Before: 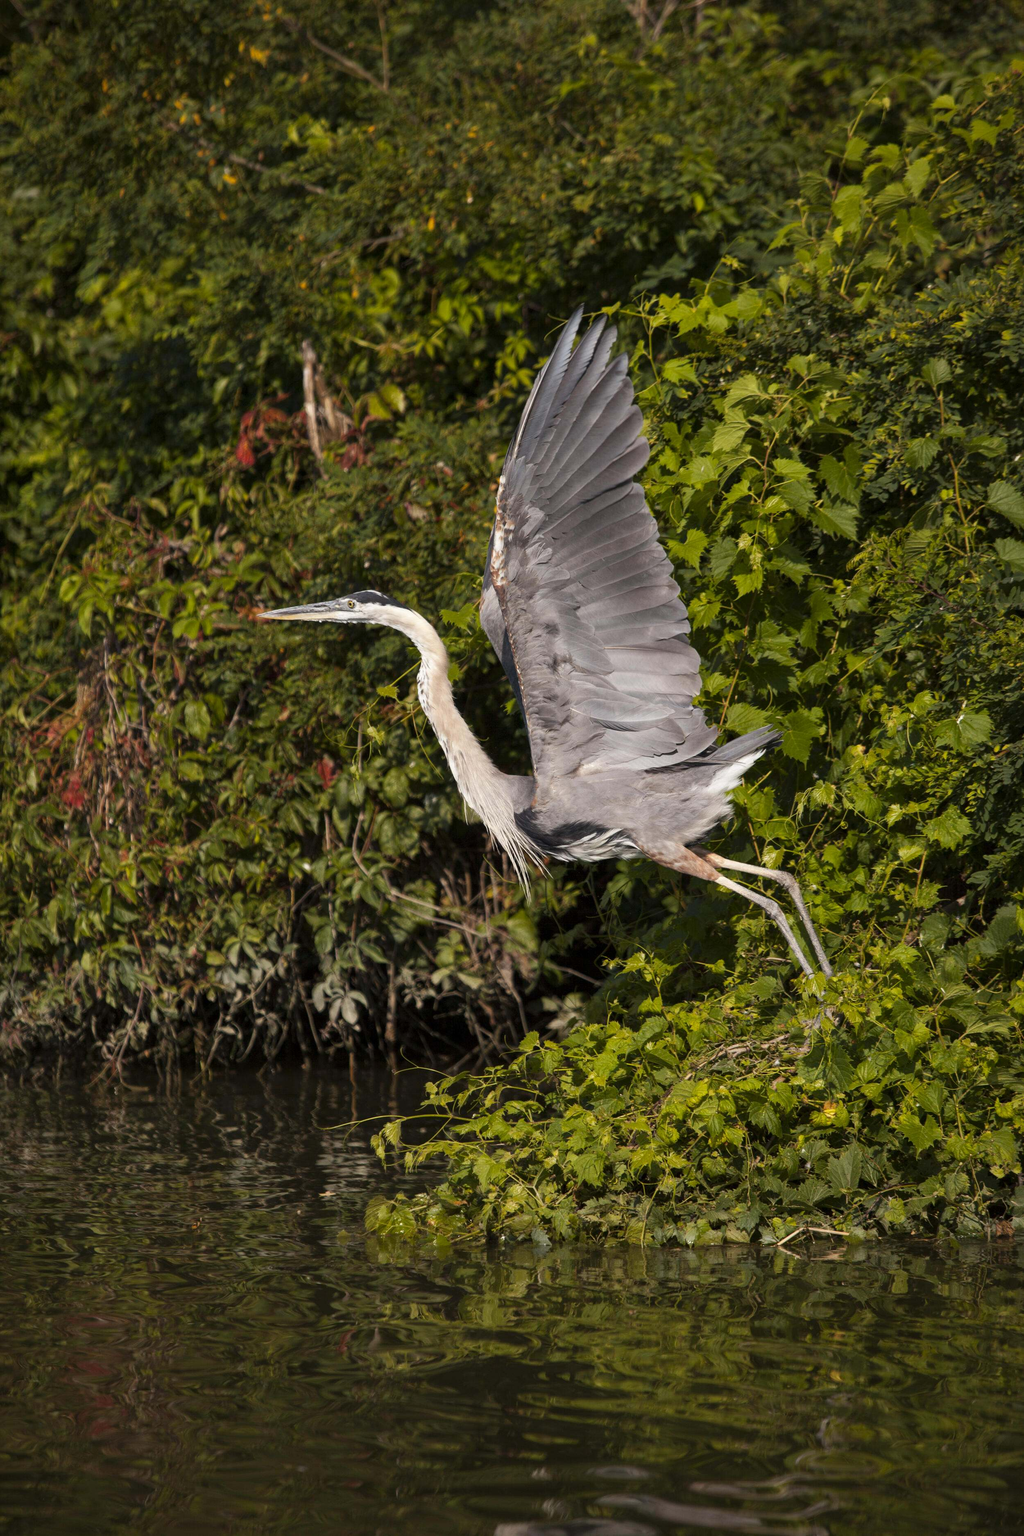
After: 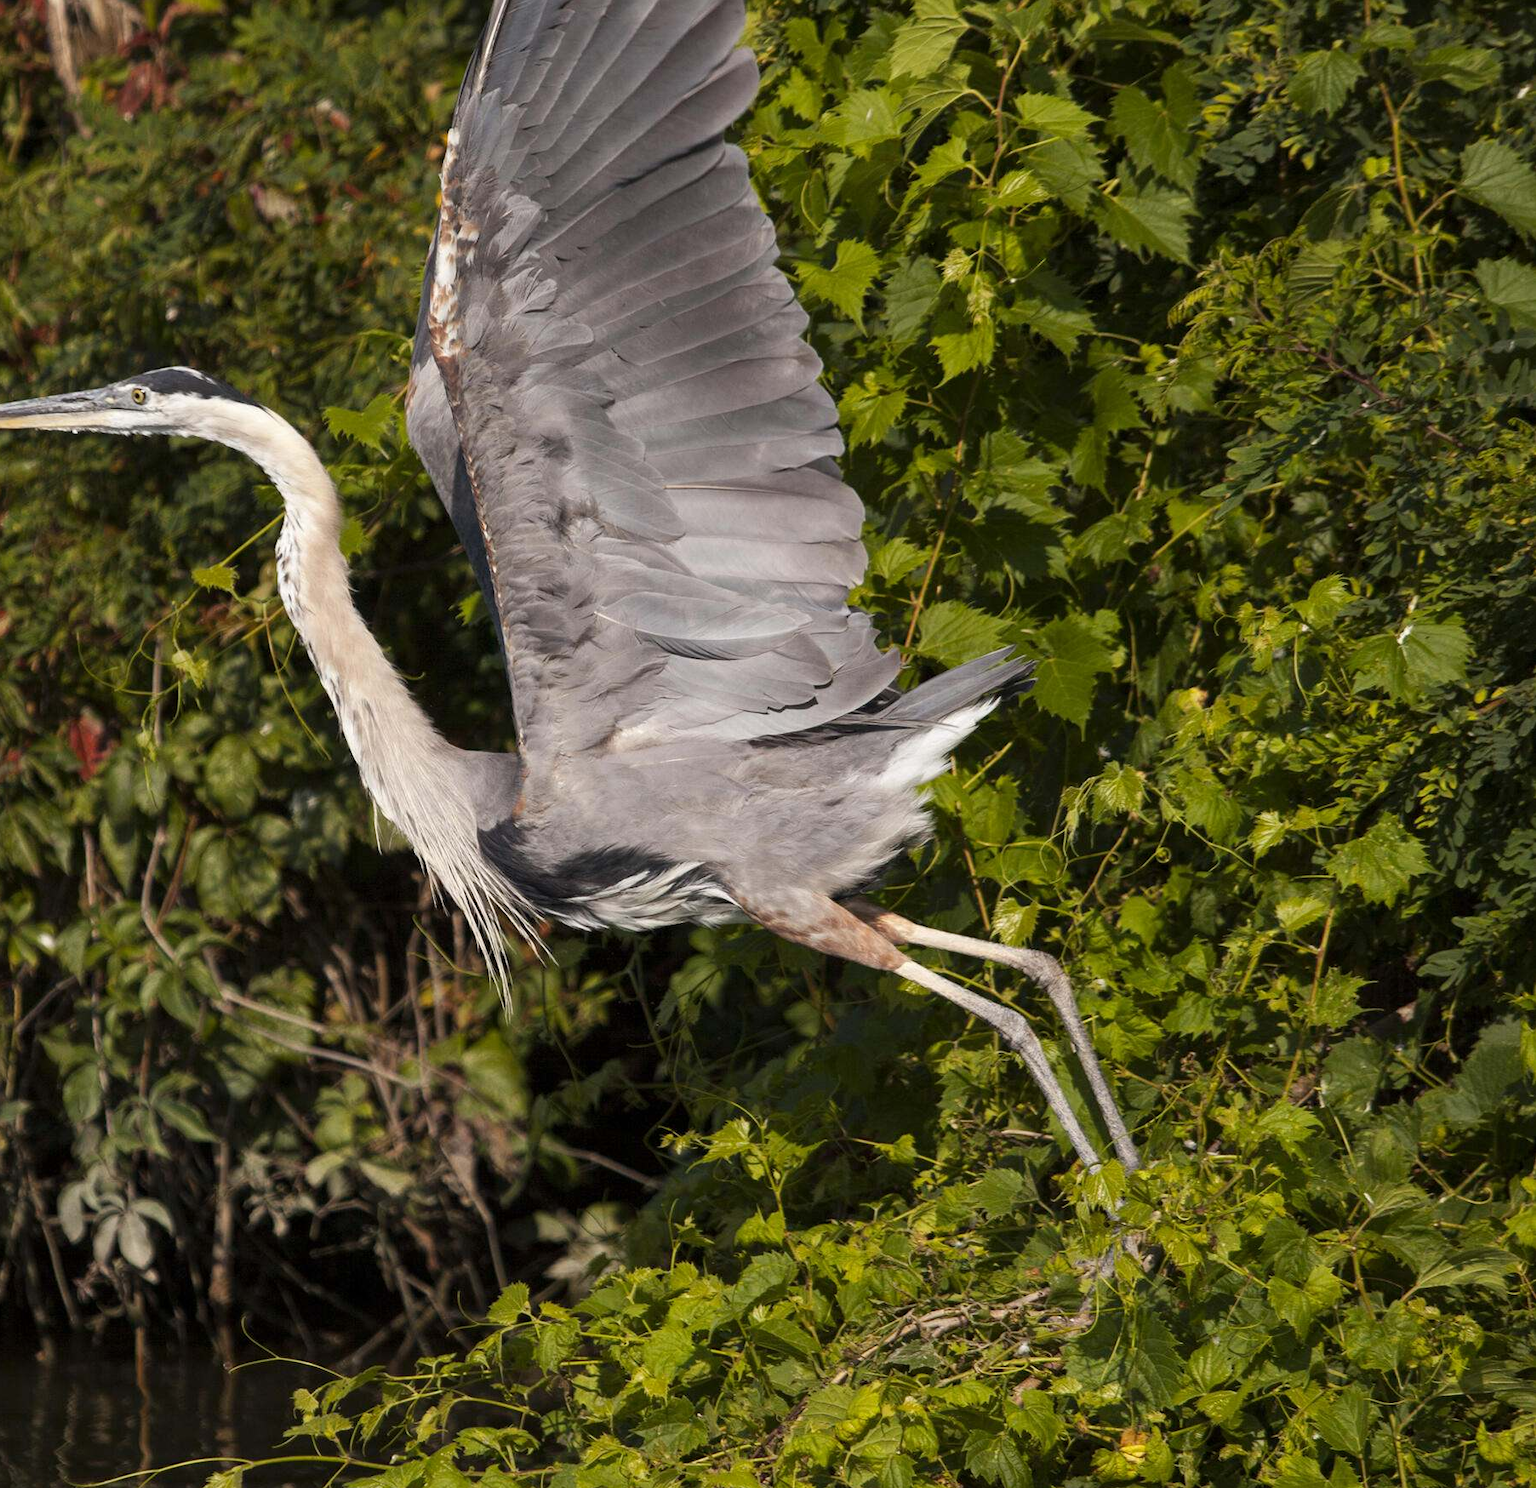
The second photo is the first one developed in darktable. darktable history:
crop and rotate: left 27.799%, top 26.939%, bottom 26.412%
